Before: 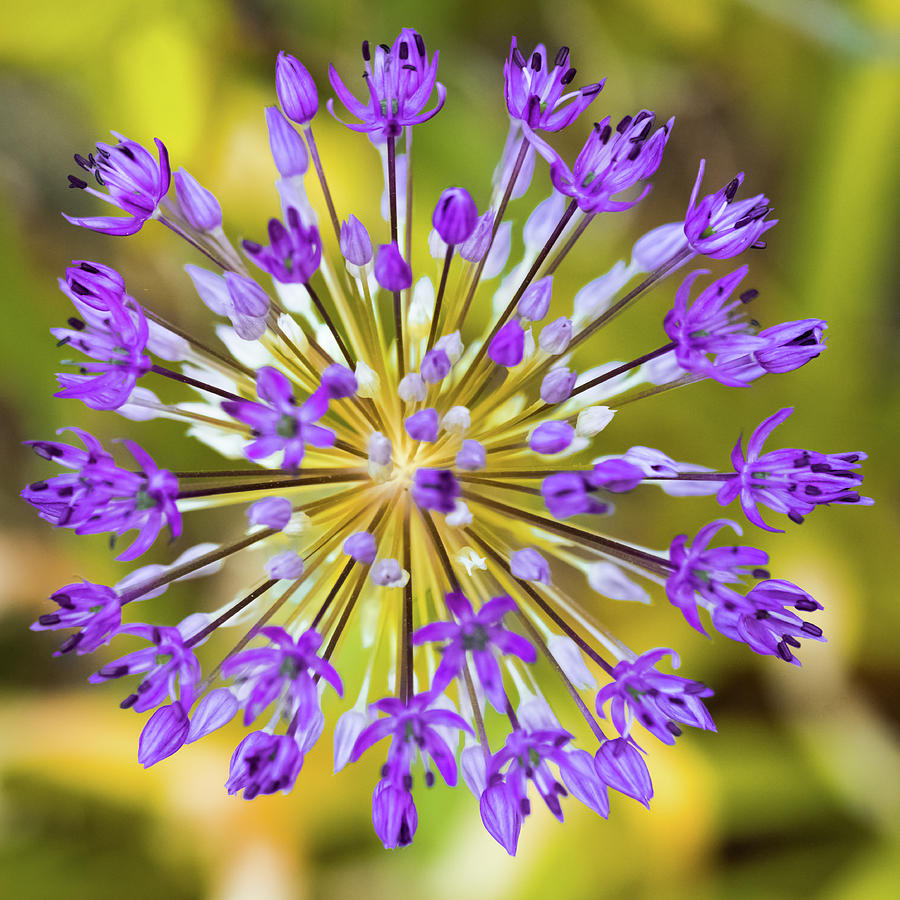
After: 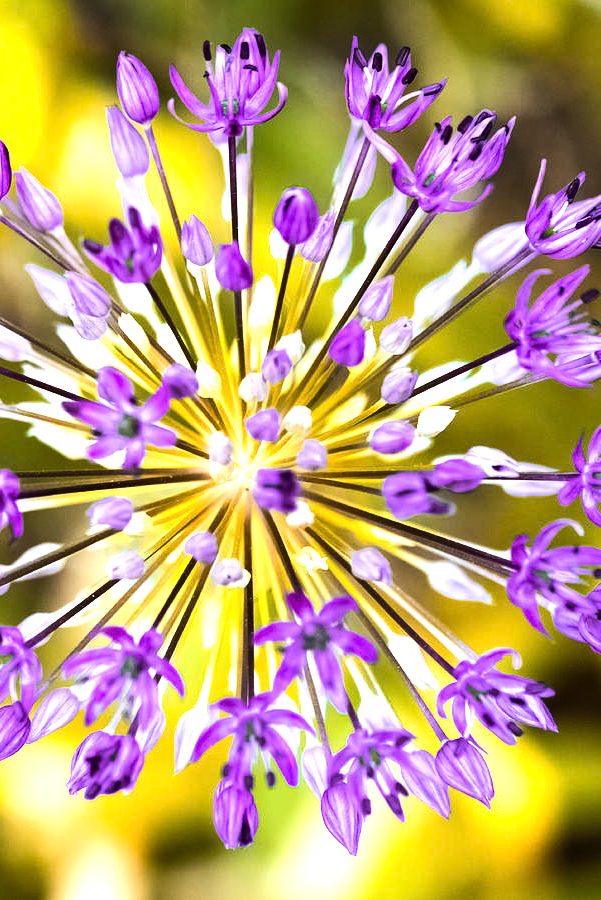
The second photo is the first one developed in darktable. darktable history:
crop and rotate: left 17.732%, right 15.423%
tone equalizer: -8 EV -1.08 EV, -7 EV -1.01 EV, -6 EV -0.867 EV, -5 EV -0.578 EV, -3 EV 0.578 EV, -2 EV 0.867 EV, -1 EV 1.01 EV, +0 EV 1.08 EV, edges refinement/feathering 500, mask exposure compensation -1.57 EV, preserve details no
